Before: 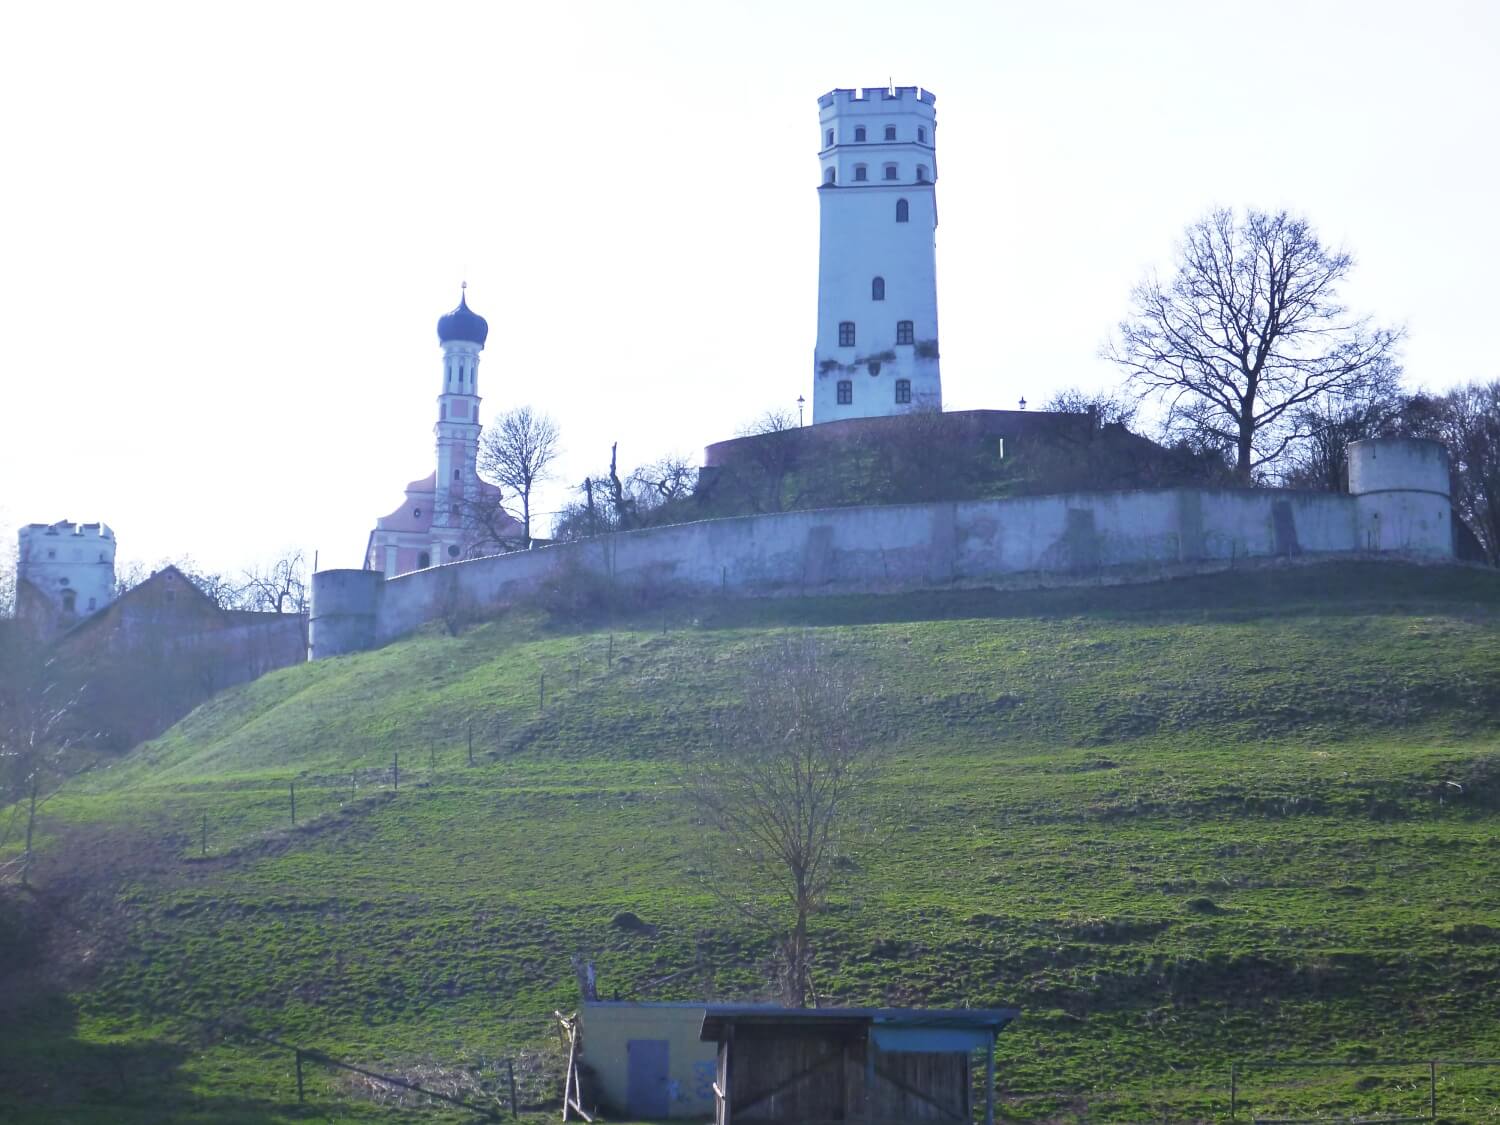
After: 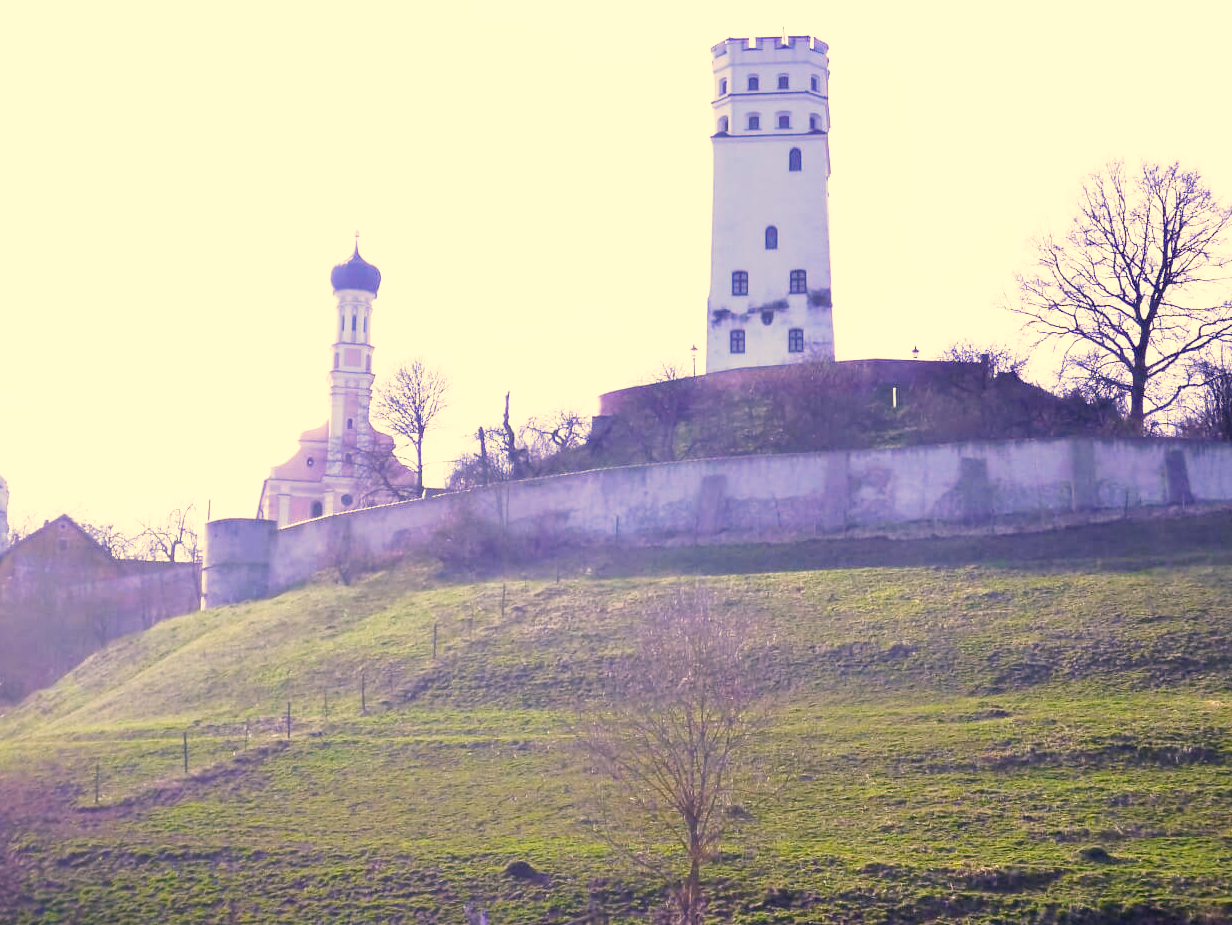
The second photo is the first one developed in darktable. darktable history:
filmic rgb: middle gray luminance 12.74%, black relative exposure -10.13 EV, white relative exposure 3.47 EV, threshold 6 EV, target black luminance 0%, hardness 5.74, latitude 44.69%, contrast 1.221, highlights saturation mix 5%, shadows ↔ highlights balance 26.78%, add noise in highlights 0, preserve chrominance no, color science v3 (2019), use custom middle-gray values true, iterations of high-quality reconstruction 0, contrast in highlights soft, enable highlight reconstruction true
white balance: red 1.188, blue 1.11
crop and rotate: left 7.196%, top 4.574%, right 10.605%, bottom 13.178%
color correction: highlights a* 2.72, highlights b* 22.8
